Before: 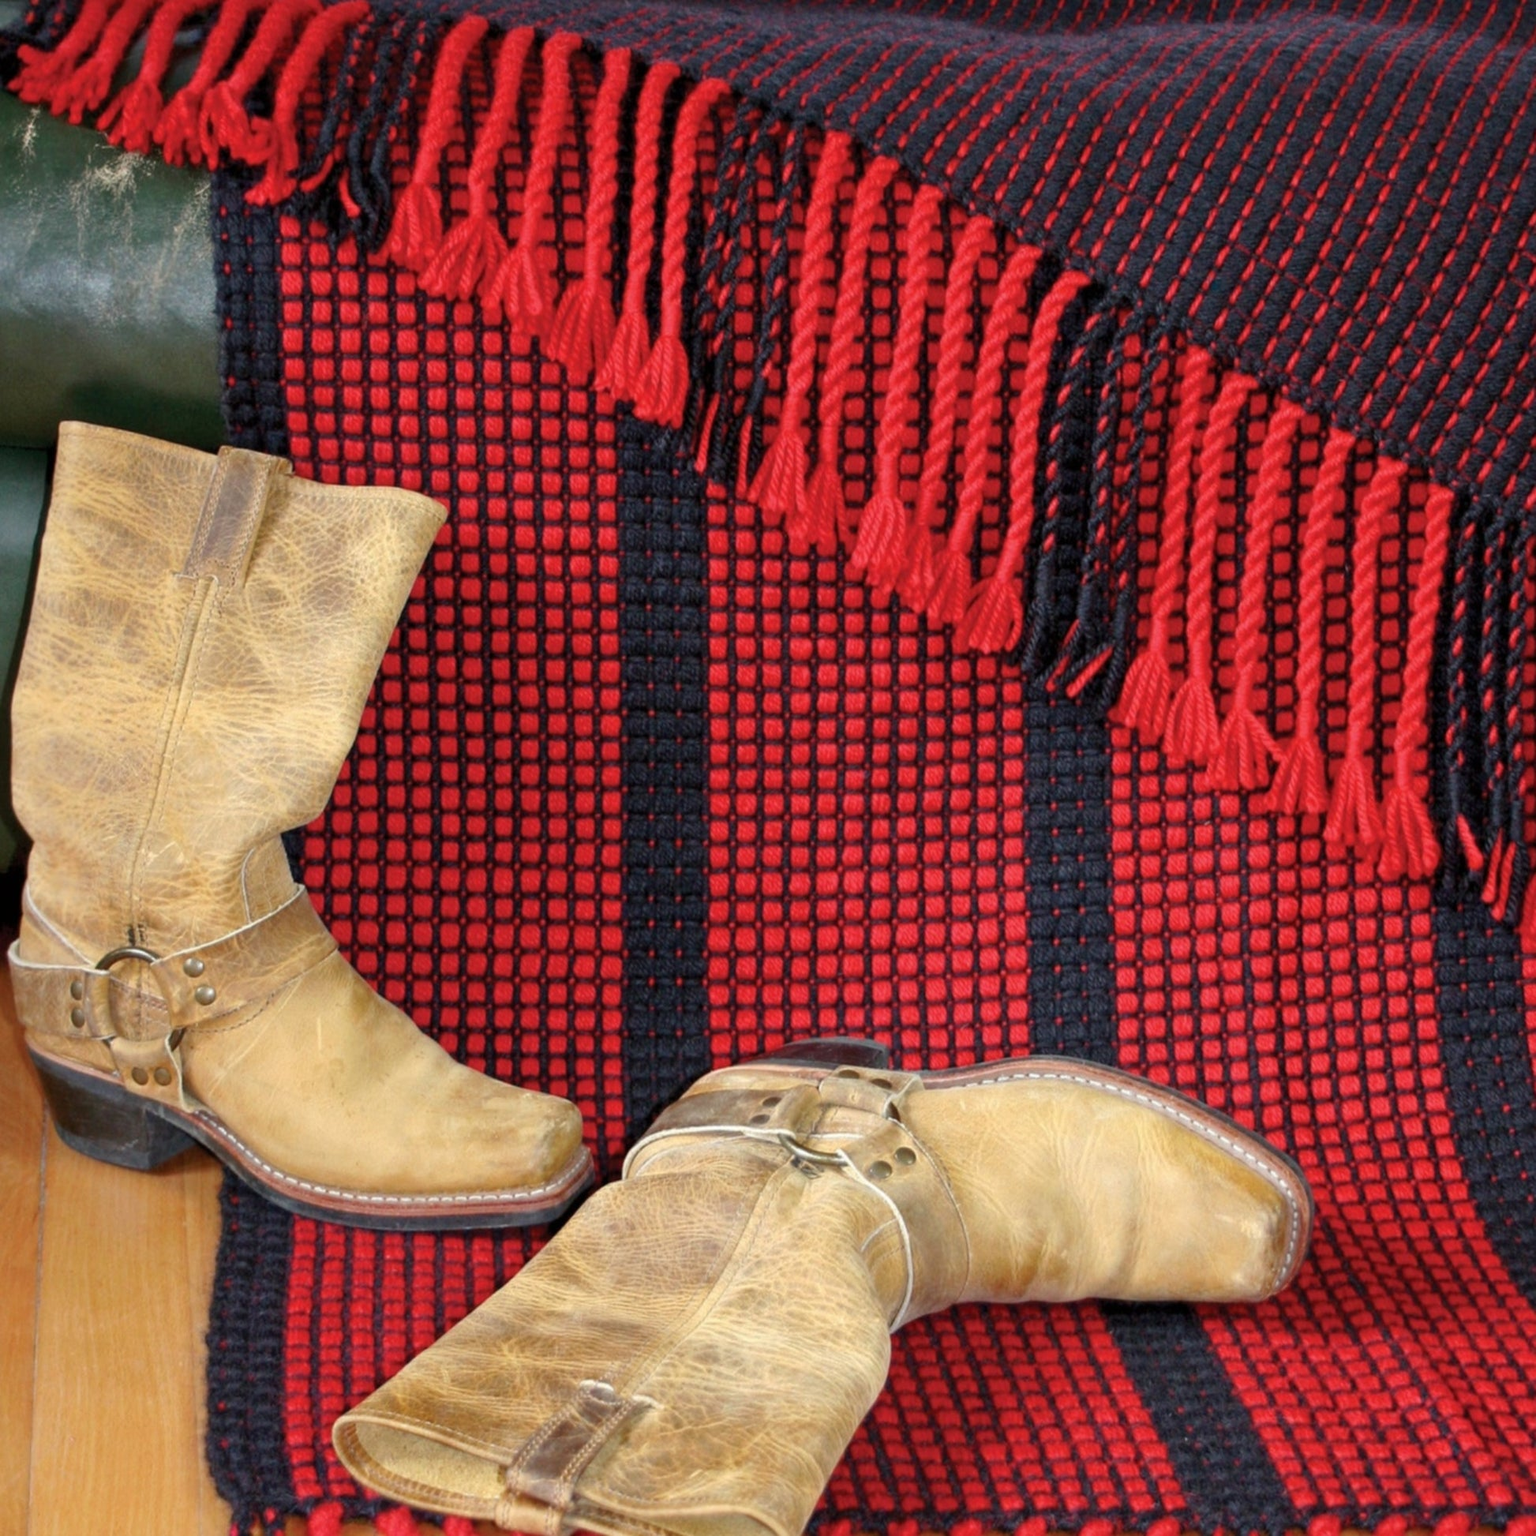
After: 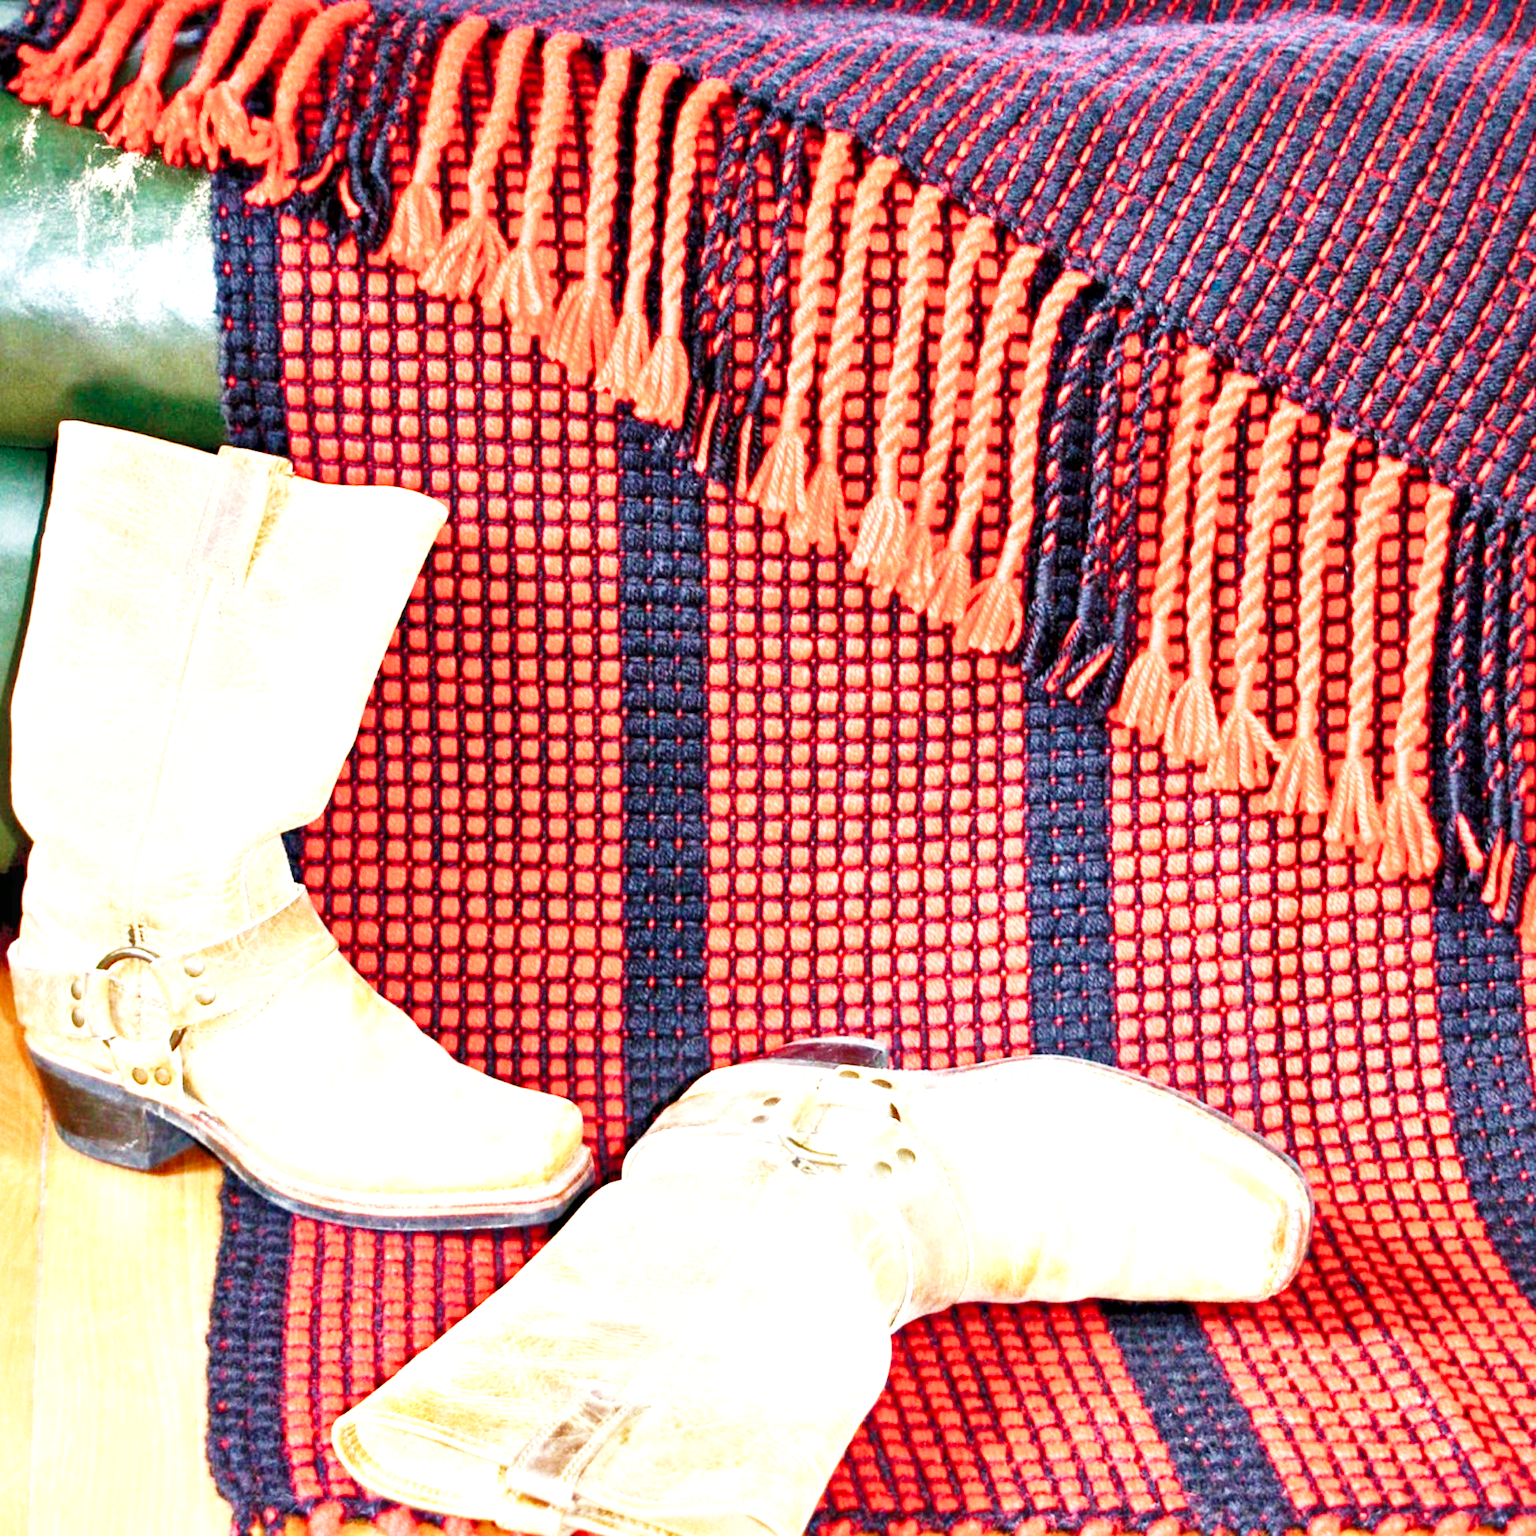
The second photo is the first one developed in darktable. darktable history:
velvia: on, module defaults
haze removal: strength 0.102, compatibility mode true, adaptive false
base curve: curves: ch0 [(0, 0.003) (0.001, 0.002) (0.006, 0.004) (0.02, 0.022) (0.048, 0.086) (0.094, 0.234) (0.162, 0.431) (0.258, 0.629) (0.385, 0.8) (0.548, 0.918) (0.751, 0.988) (1, 1)], preserve colors none
local contrast: mode bilateral grid, contrast 70, coarseness 75, detail 181%, midtone range 0.2
tone equalizer: -8 EV 0.233 EV, -7 EV 0.417 EV, -6 EV 0.447 EV, -5 EV 0.211 EV, -3 EV -0.272 EV, -2 EV -0.425 EV, -1 EV -0.418 EV, +0 EV -0.272 EV, mask exposure compensation -0.484 EV
exposure: black level correction 0, exposure 1.742 EV, compensate highlight preservation false
